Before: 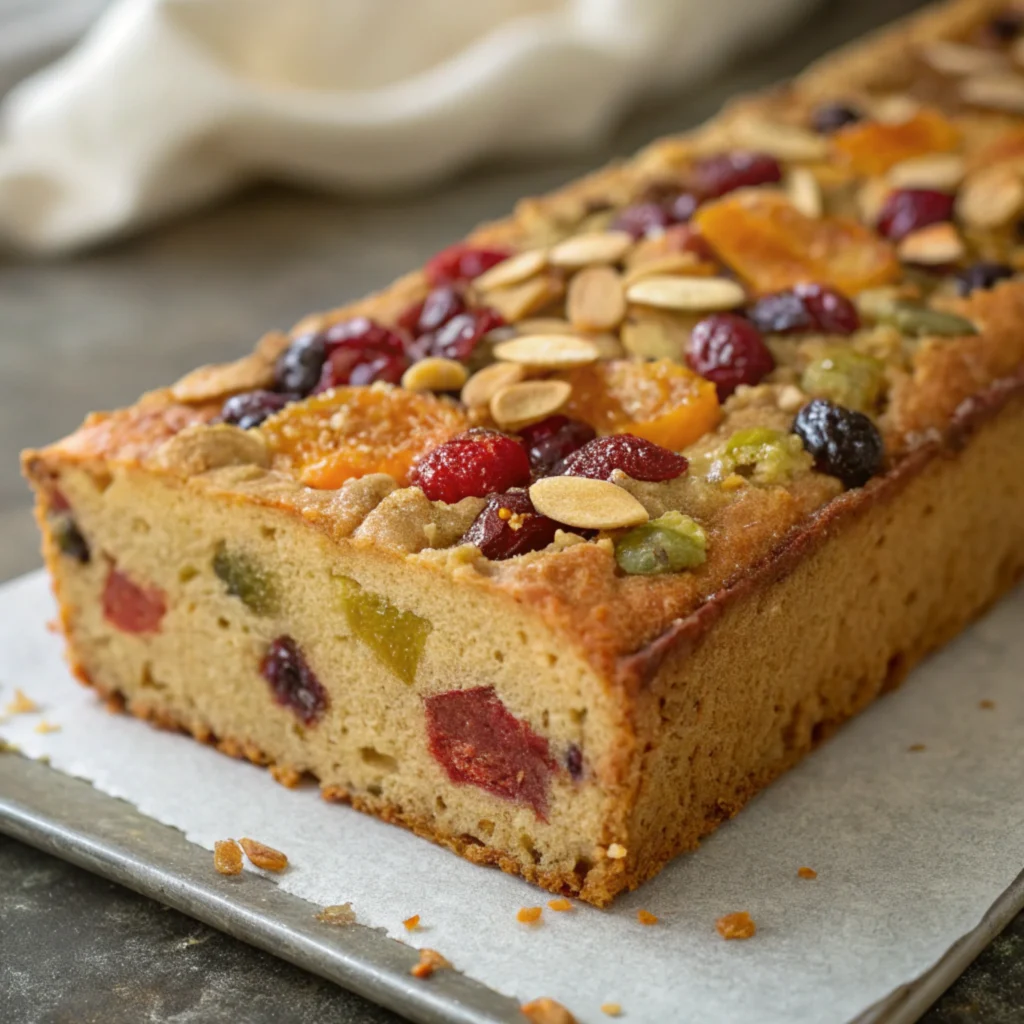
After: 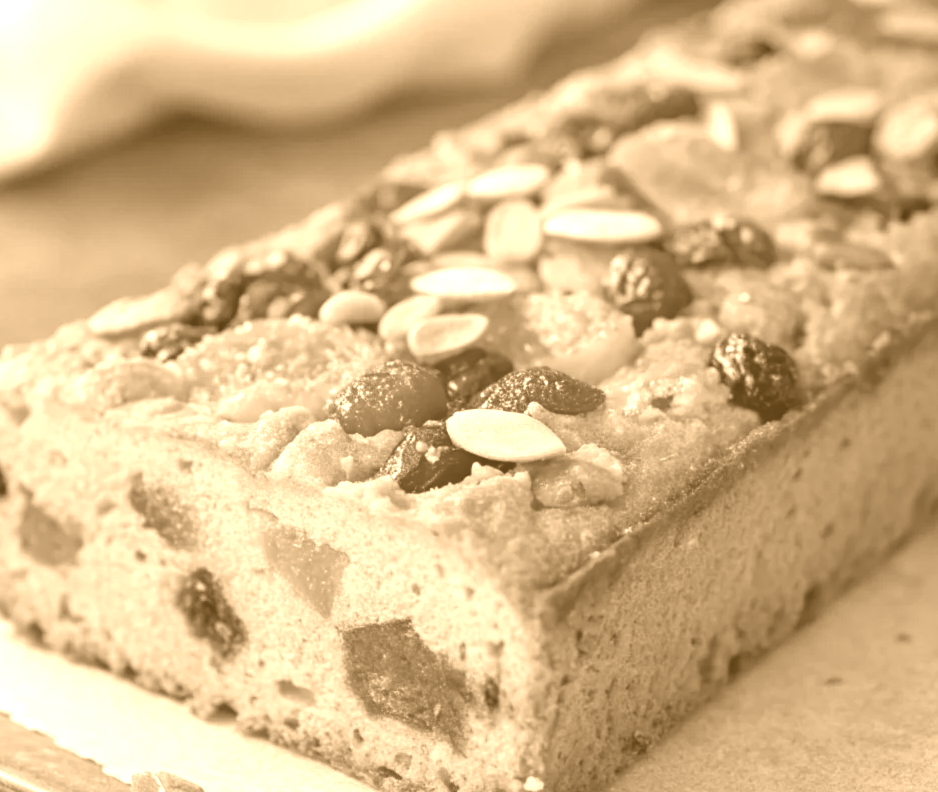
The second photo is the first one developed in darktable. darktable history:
haze removal: compatibility mode true, adaptive false
crop: left 8.155%, top 6.611%, bottom 15.385%
colorize: hue 28.8°, source mix 100%
